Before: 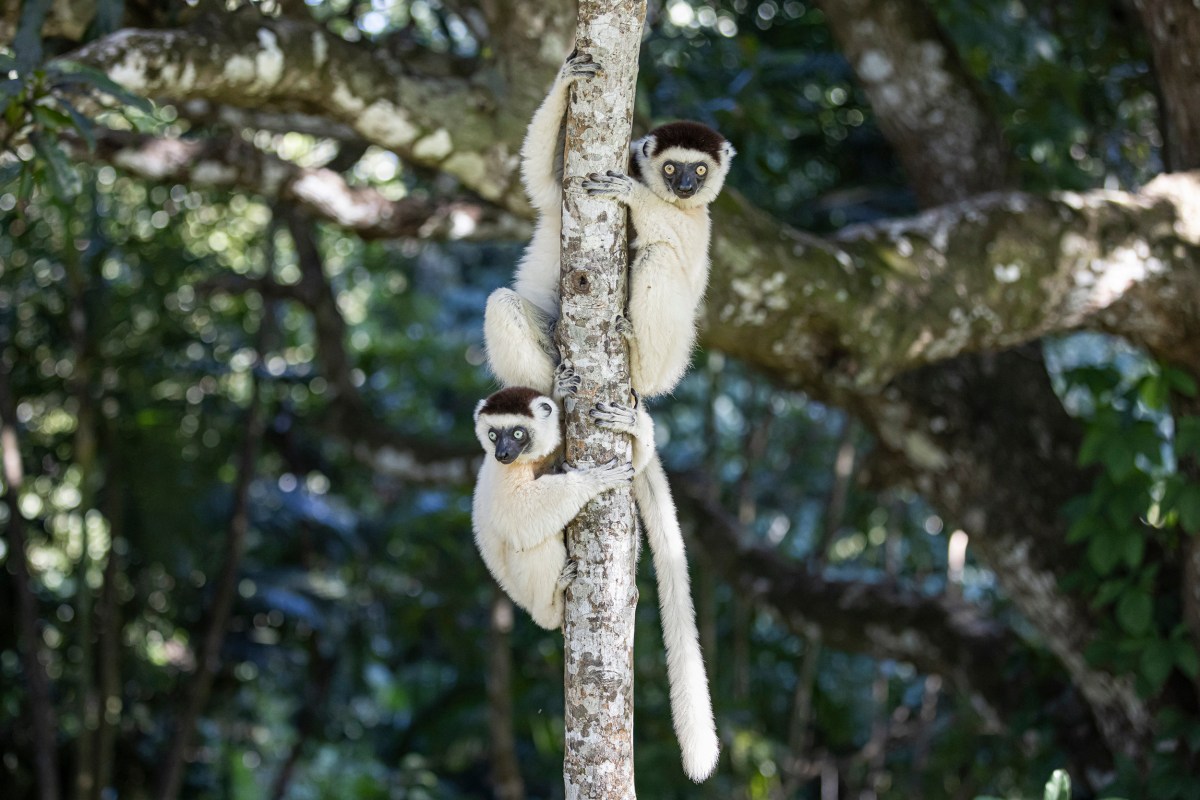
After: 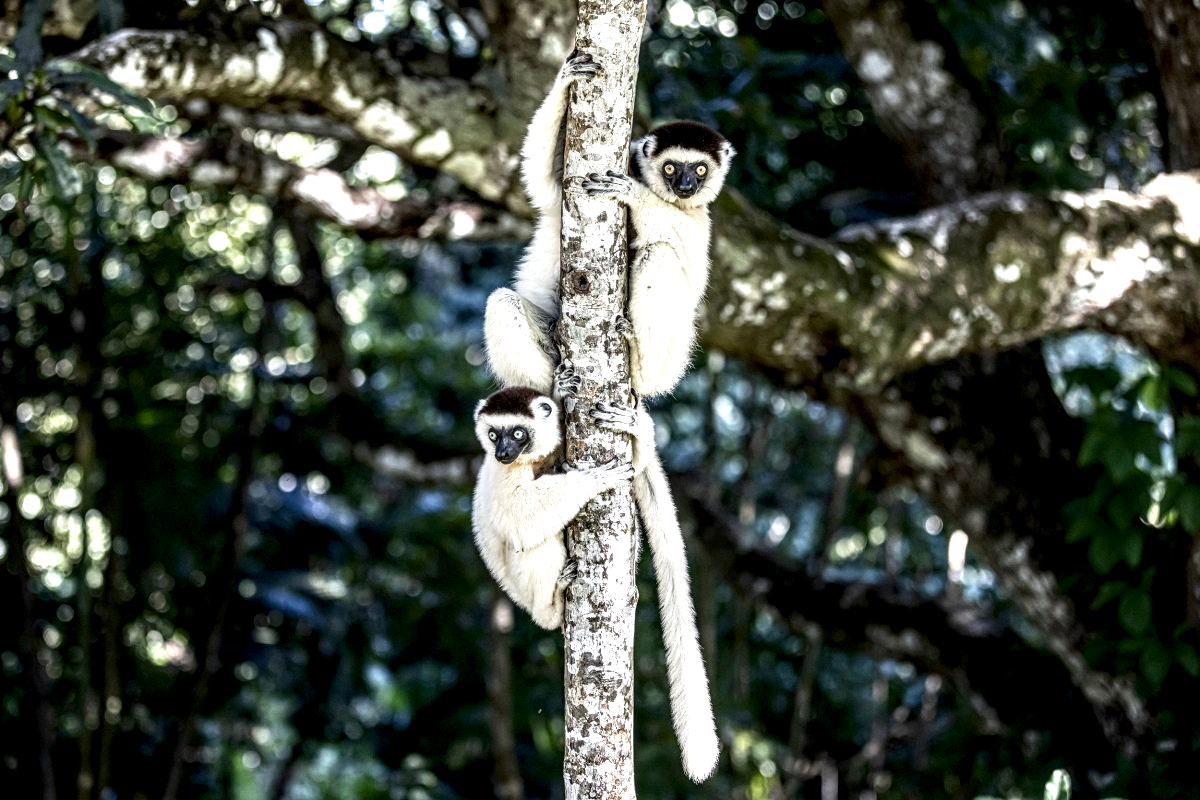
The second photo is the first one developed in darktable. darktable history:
shadows and highlights: shadows -62.32, white point adjustment -5.22, highlights 61.59
local contrast: detail 203%
